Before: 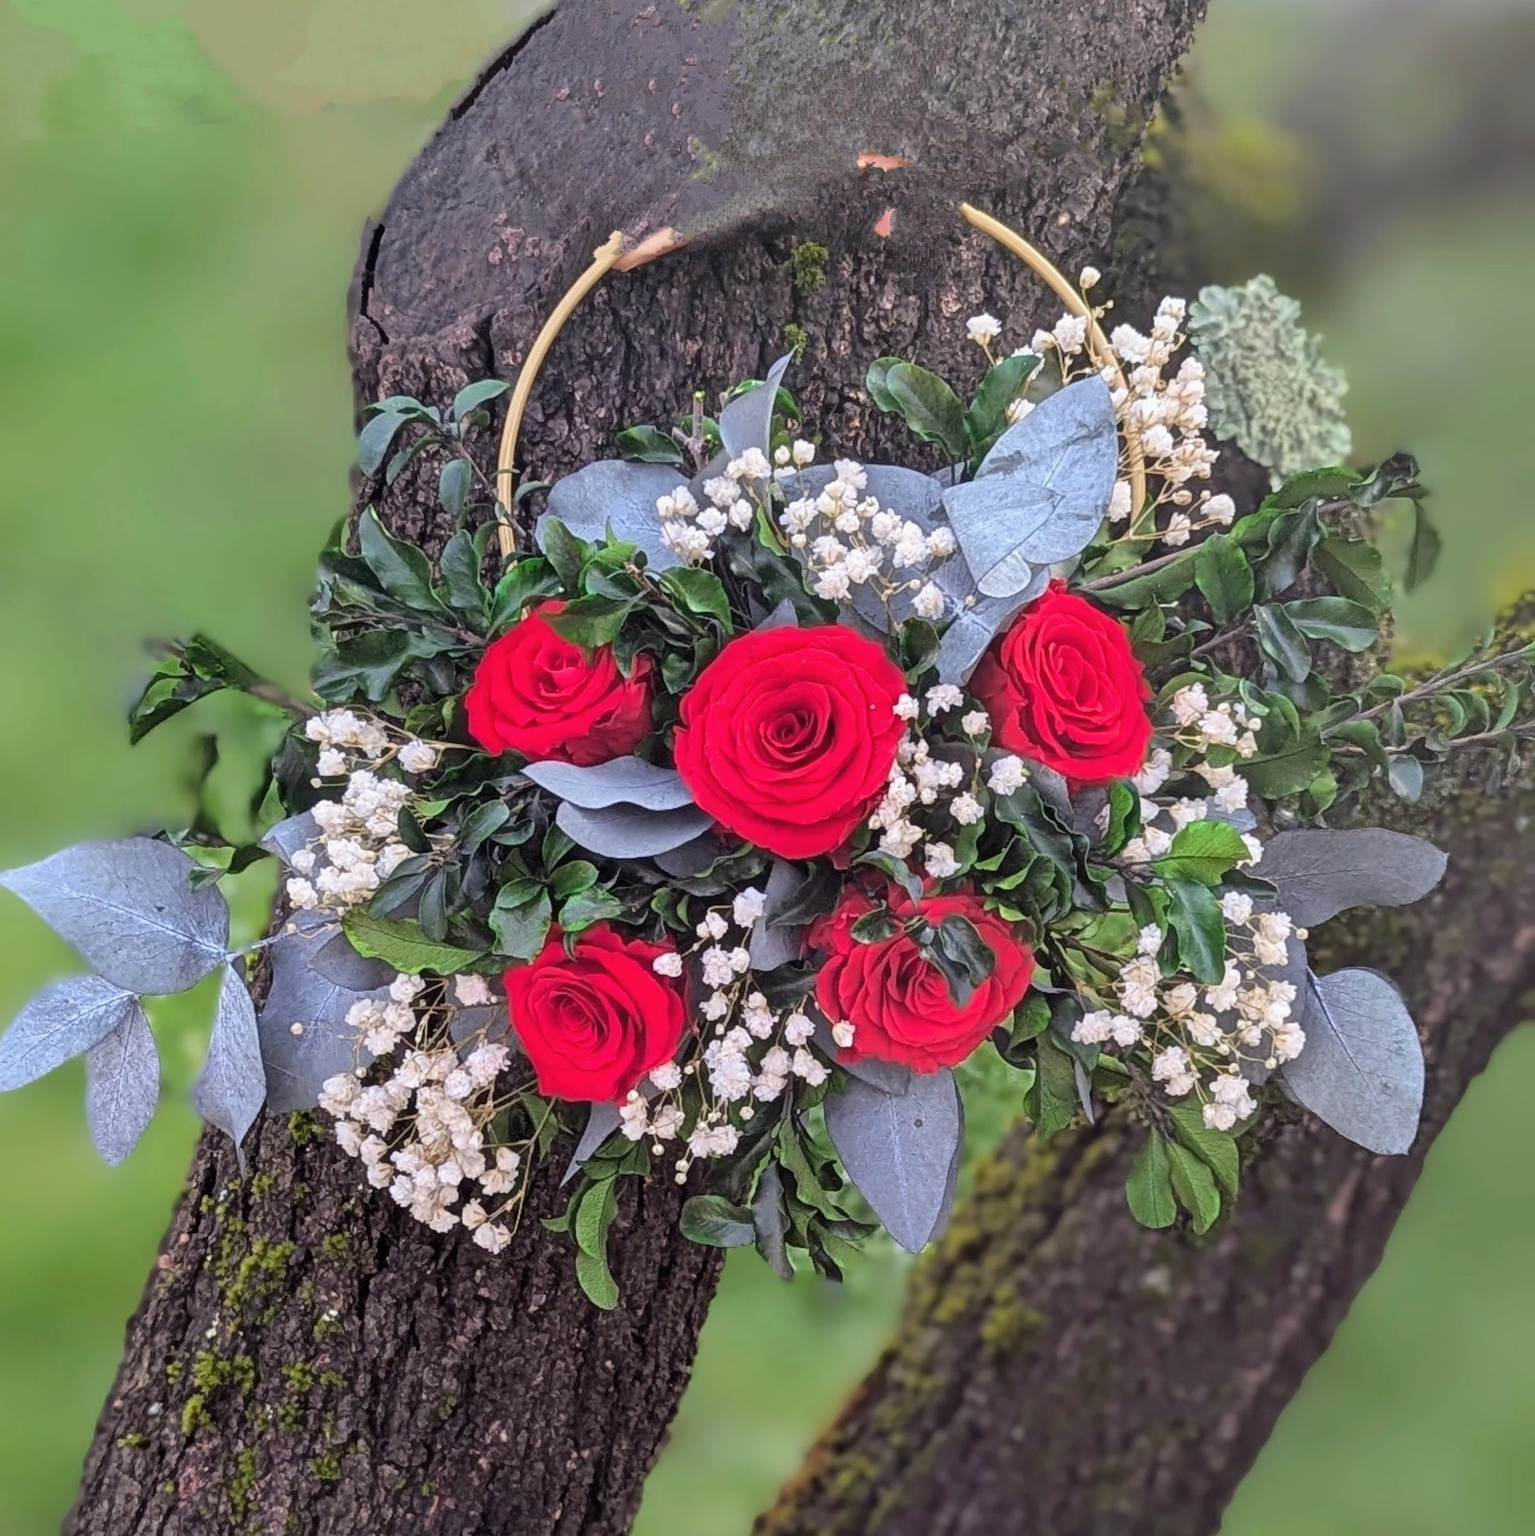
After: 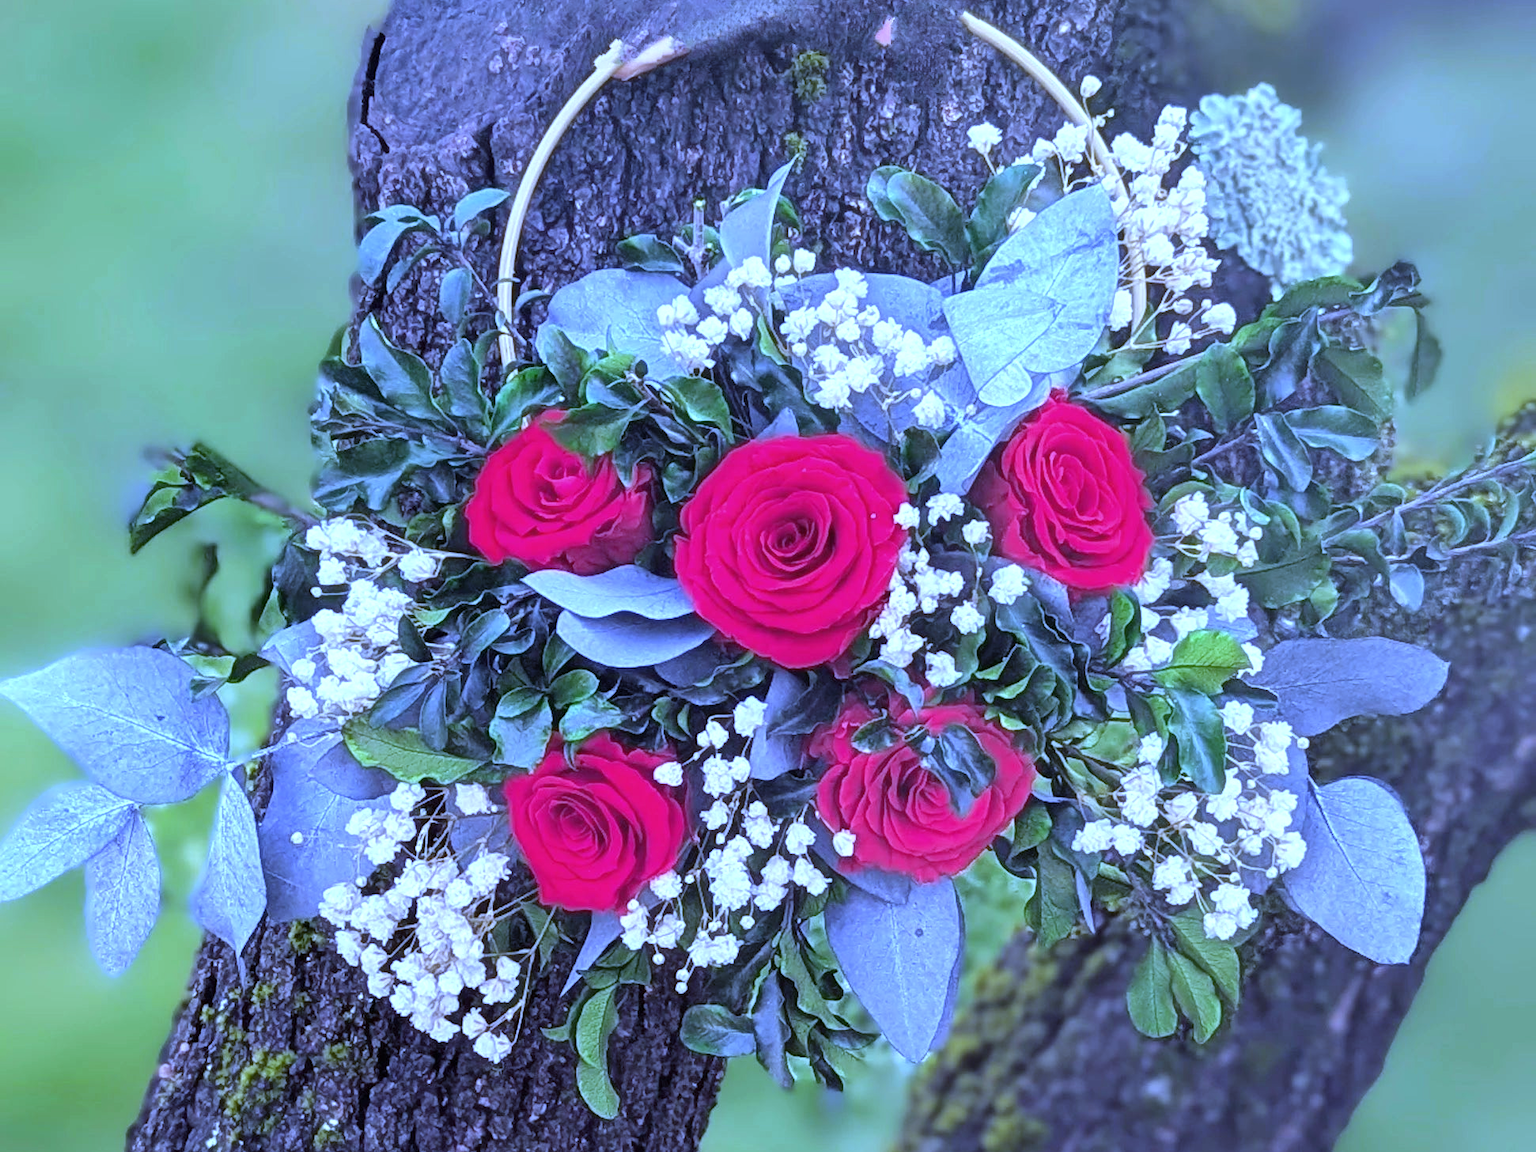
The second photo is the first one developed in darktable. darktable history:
exposure: exposure 0.566 EV, compensate highlight preservation false
crop and rotate: top 12.5%, bottom 12.5%
white balance: red 0.766, blue 1.537
